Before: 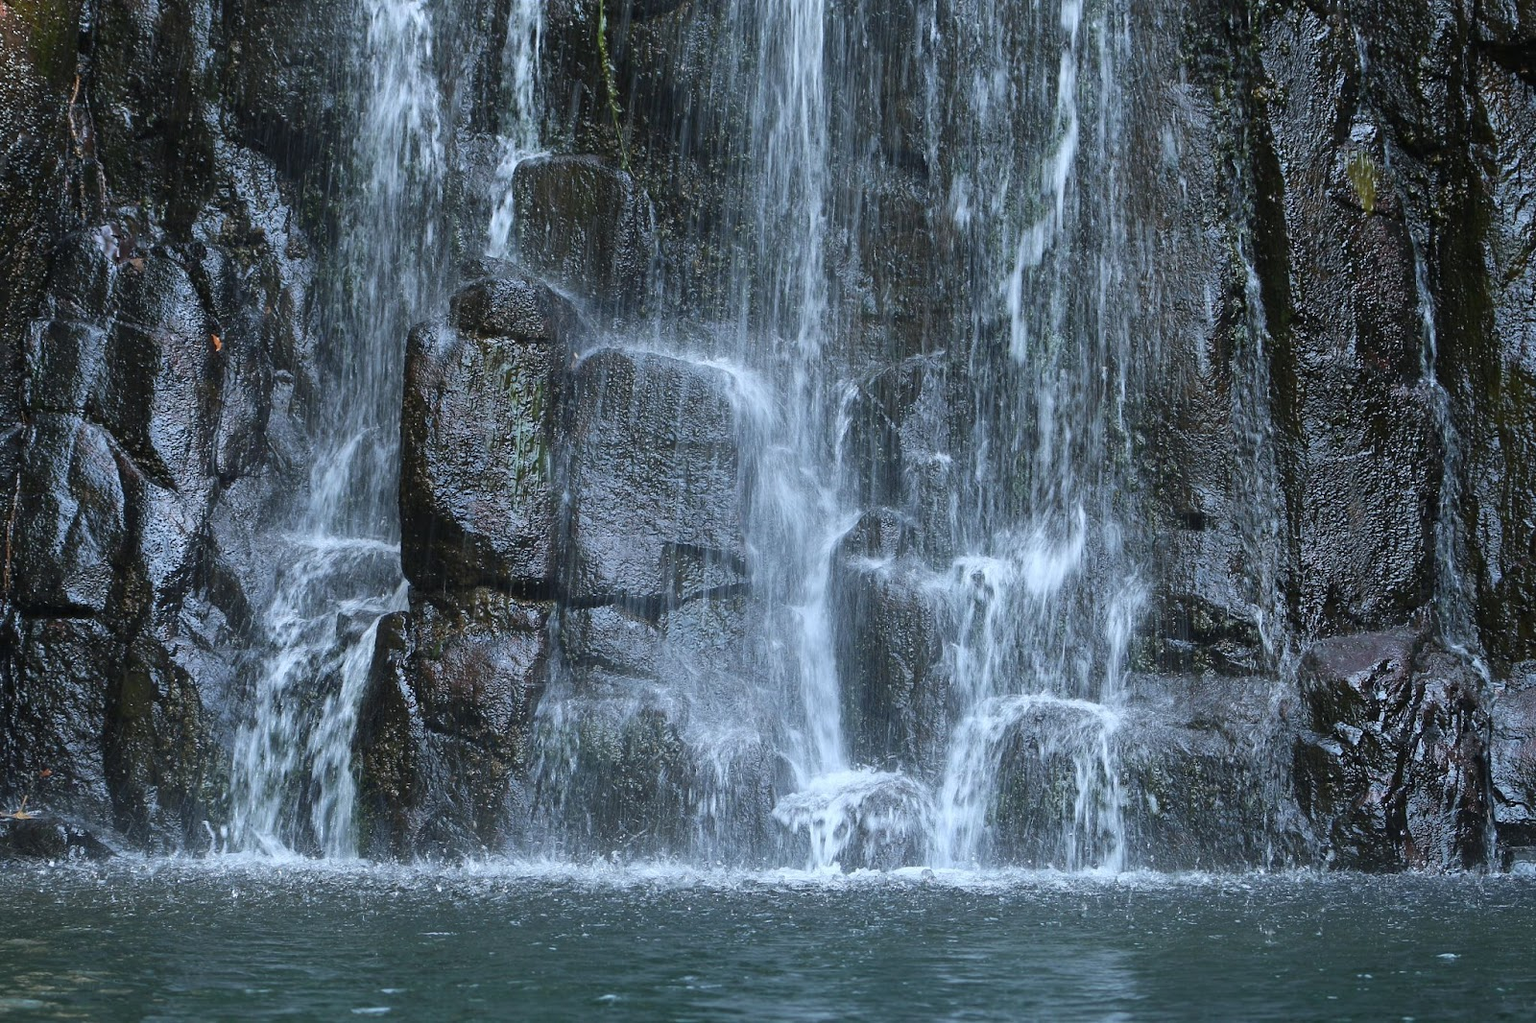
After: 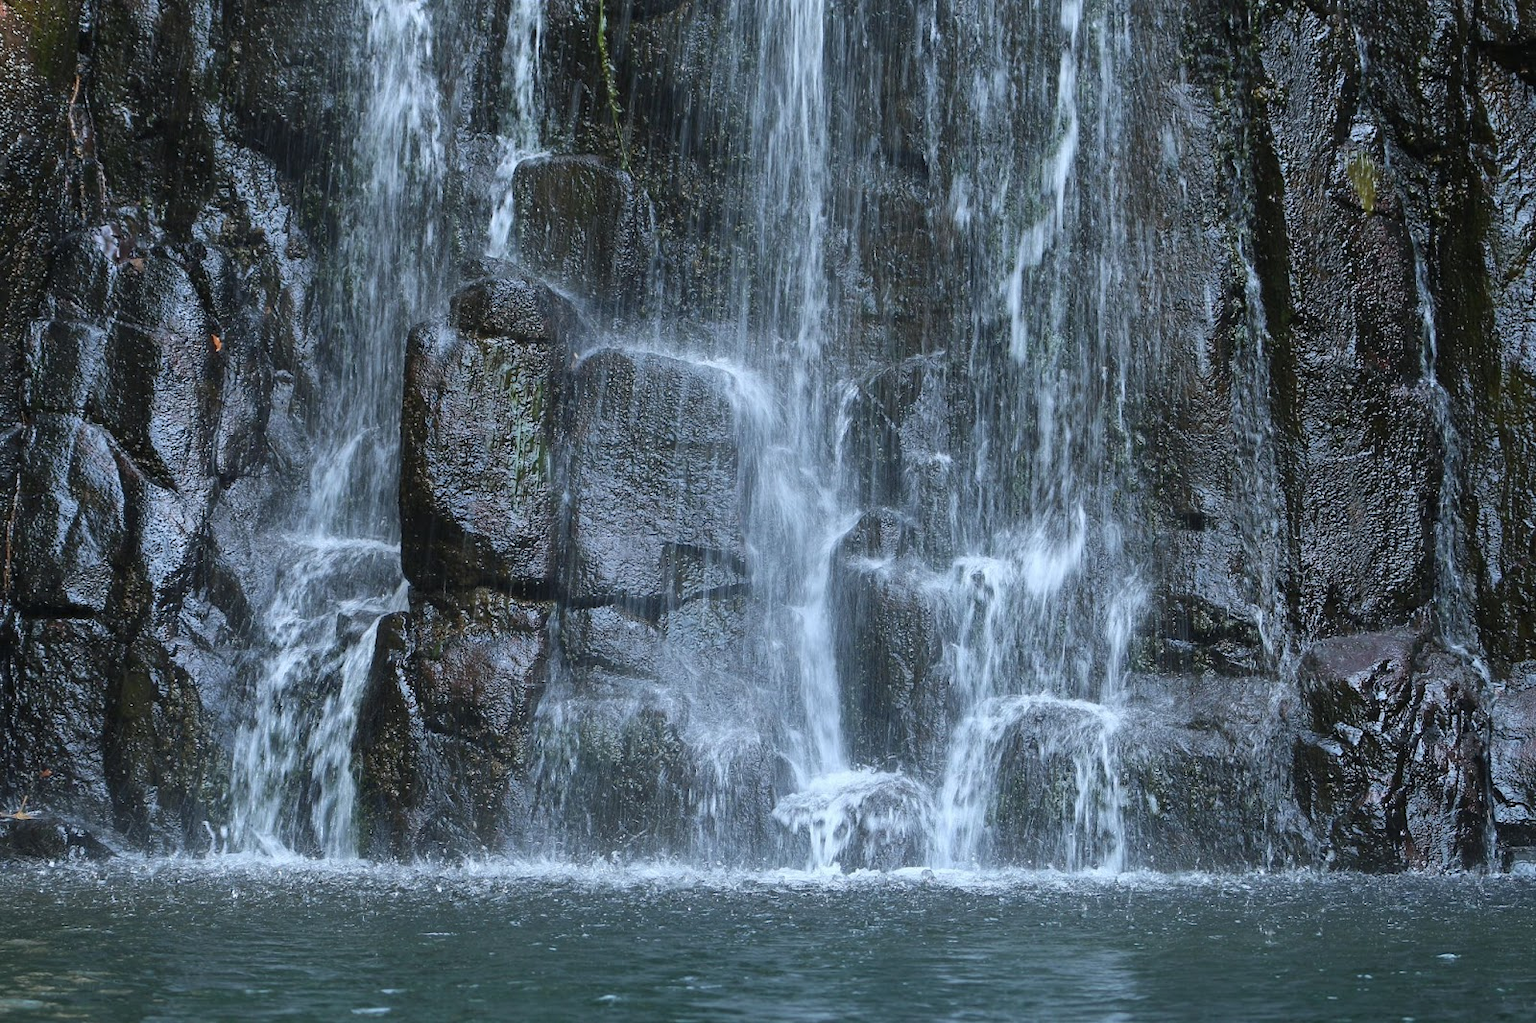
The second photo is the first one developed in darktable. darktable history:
shadows and highlights: shadows 20.91, highlights -81.29, soften with gaussian
